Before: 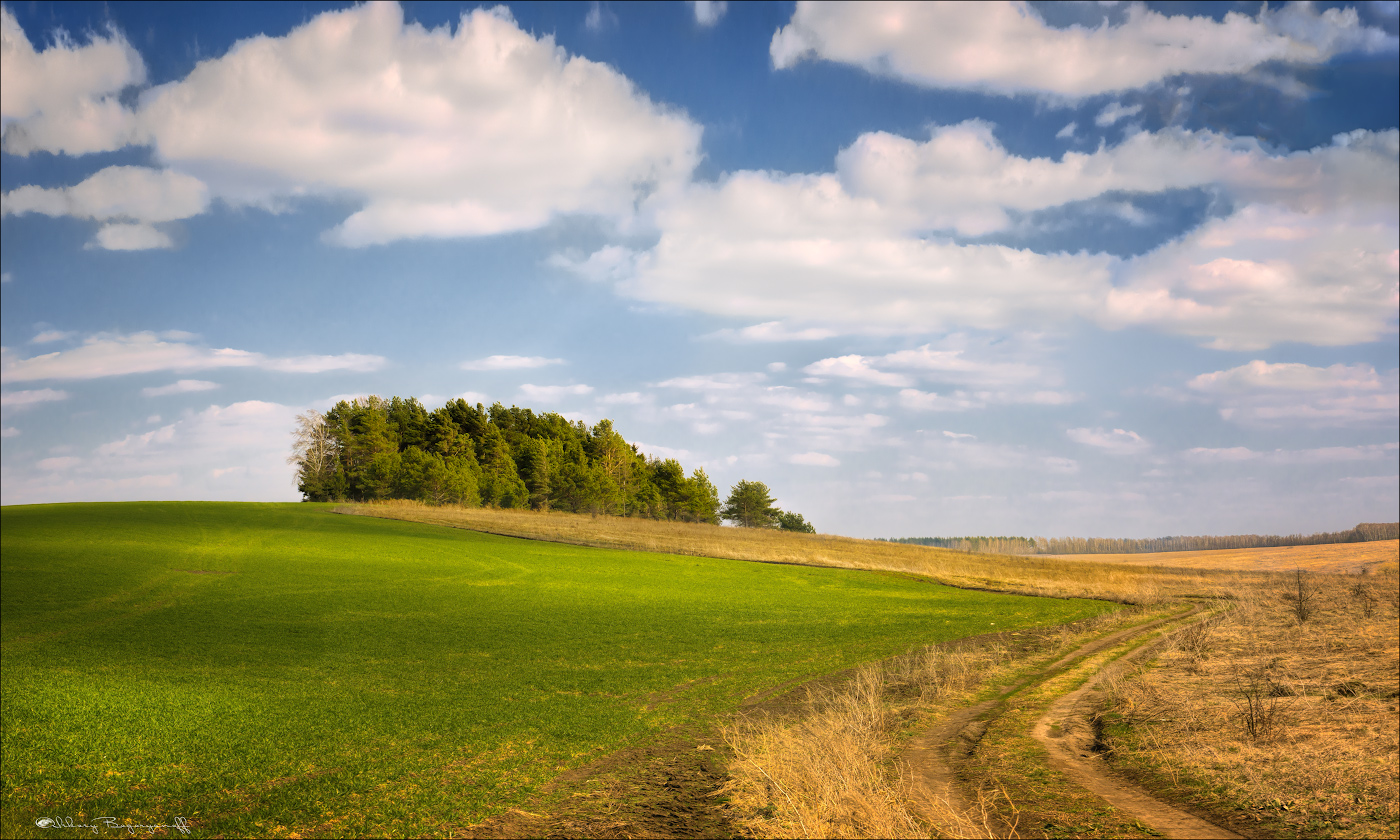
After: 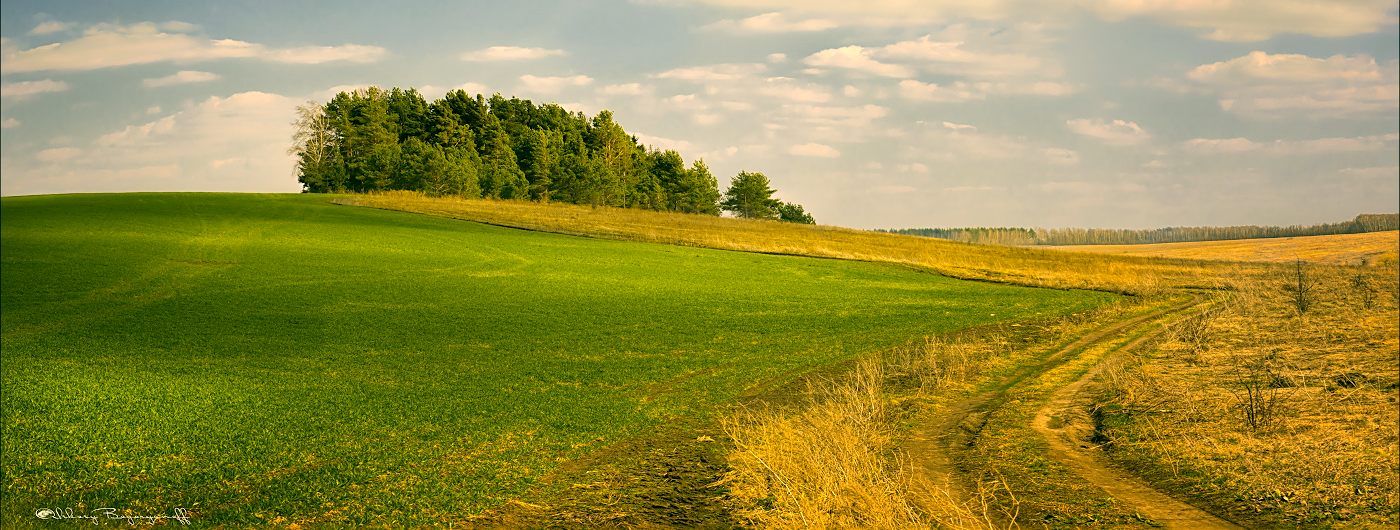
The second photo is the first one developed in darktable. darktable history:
sharpen: on, module defaults
color correction: highlights a* 5.16, highlights b* 24.06, shadows a* -16.23, shadows b* 4.05
crop and rotate: top 36.853%
